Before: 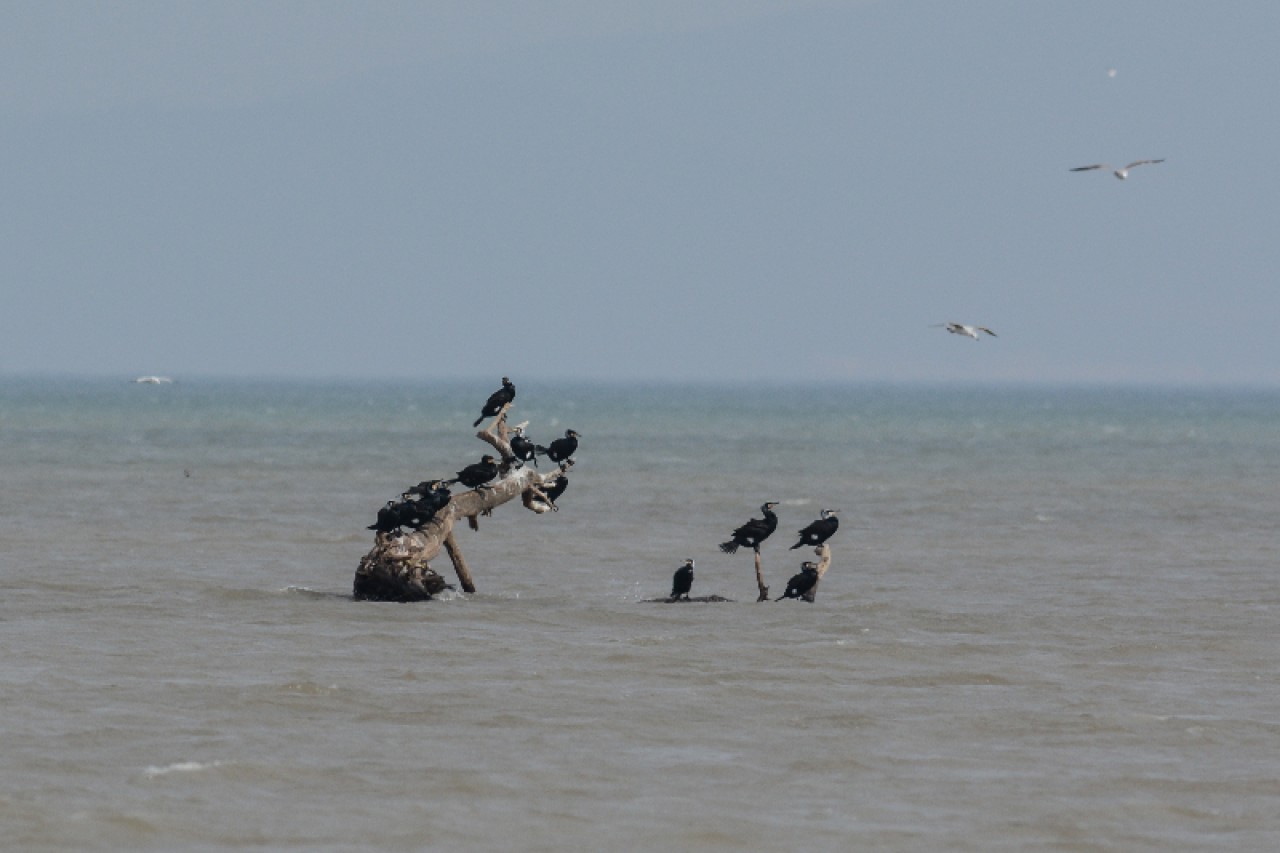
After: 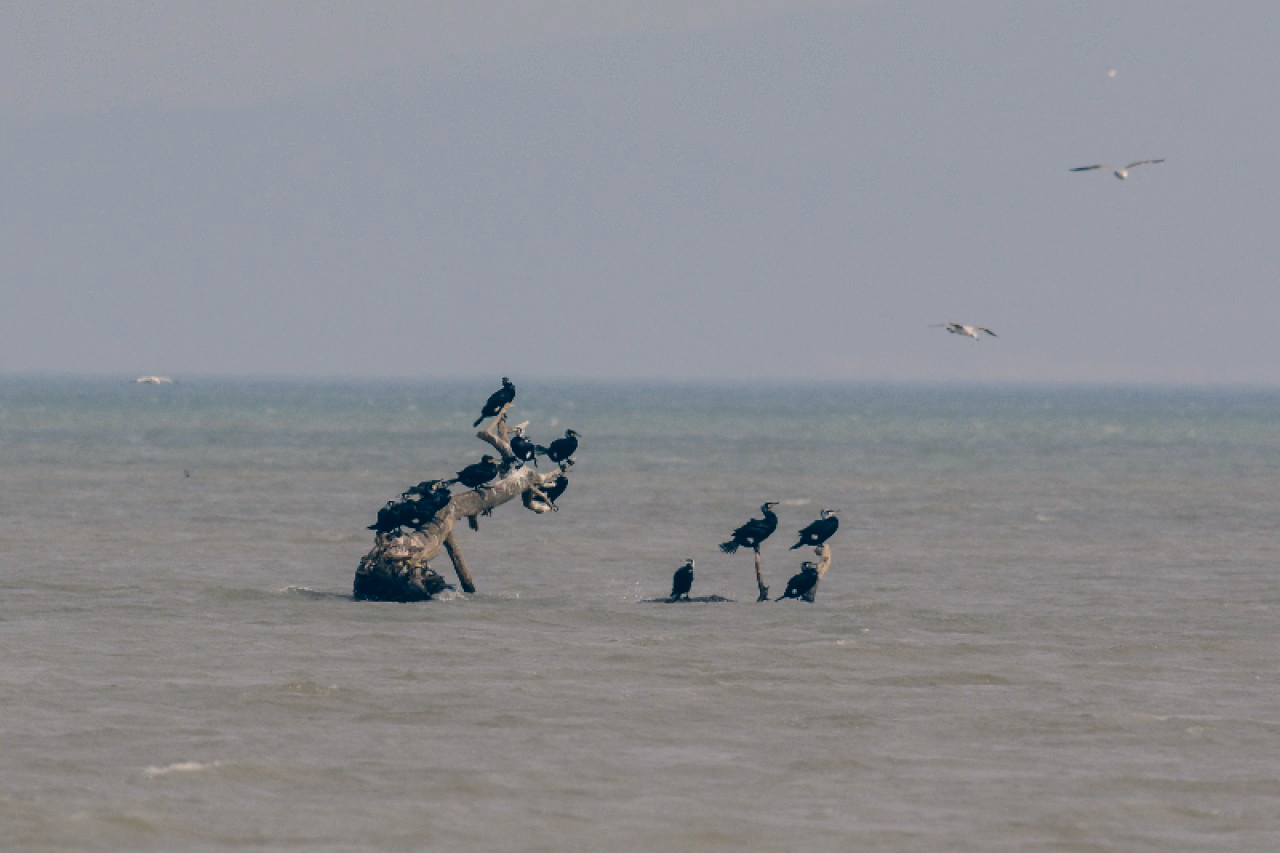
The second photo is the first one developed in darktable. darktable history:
color correction: highlights a* 10.32, highlights b* 14.66, shadows a* -9.59, shadows b* -15.02
exposure: compensate highlight preservation false
